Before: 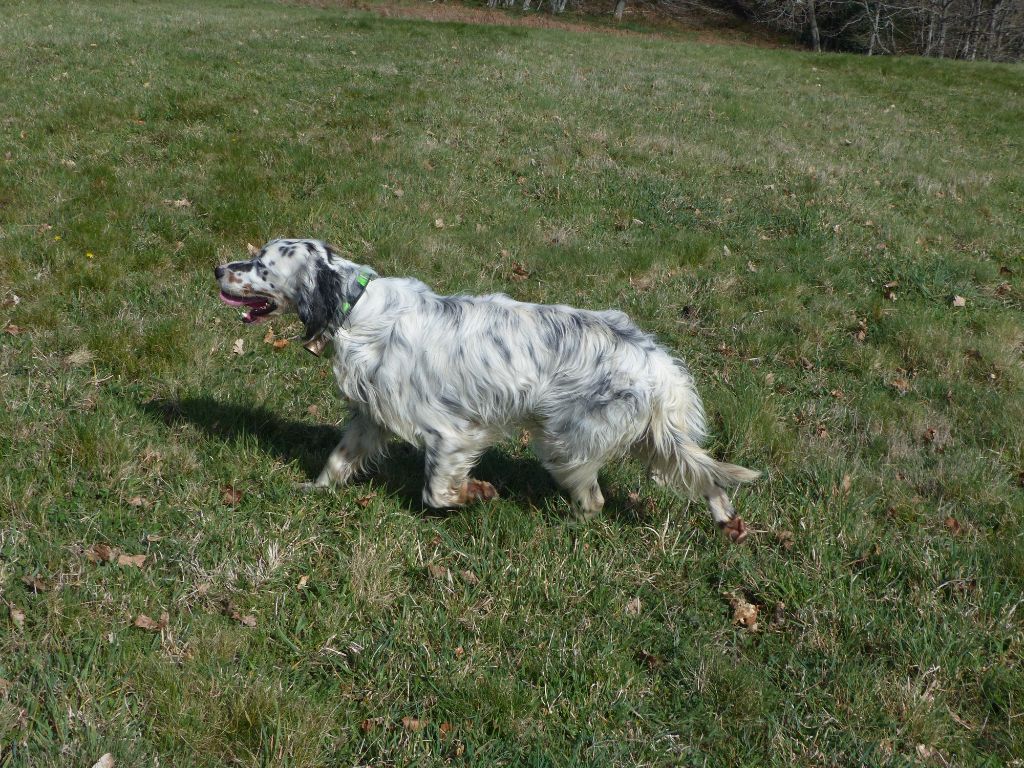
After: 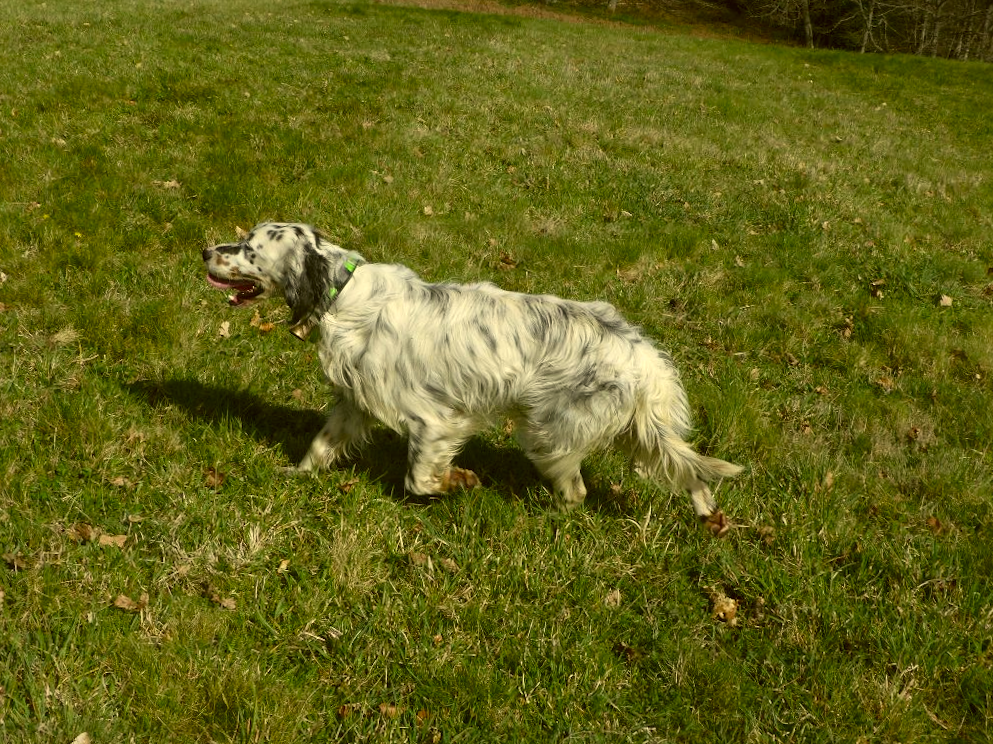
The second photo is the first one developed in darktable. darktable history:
local contrast: mode bilateral grid, contrast 21, coarseness 50, detail 119%, midtone range 0.2
color correction: highlights a* 0.136, highlights b* 28.74, shadows a* -0.325, shadows b* 21.53
crop and rotate: angle -1.35°
shadows and highlights: shadows -53.95, highlights 86.38, soften with gaussian
exposure: exposure 0.075 EV, compensate highlight preservation false
